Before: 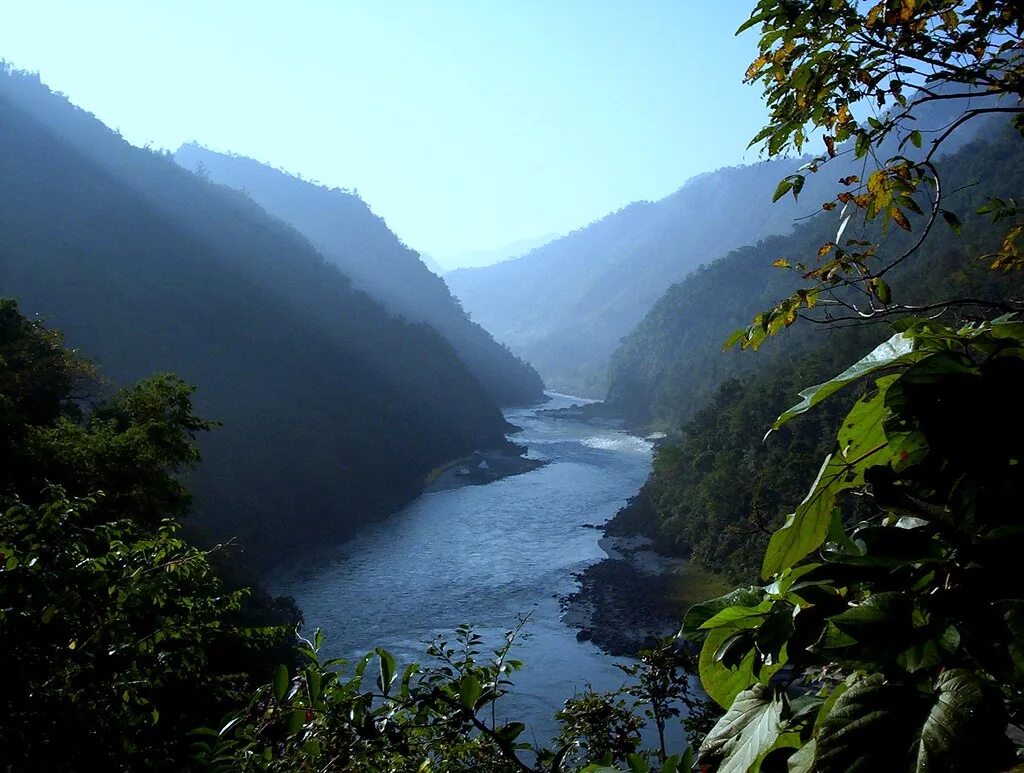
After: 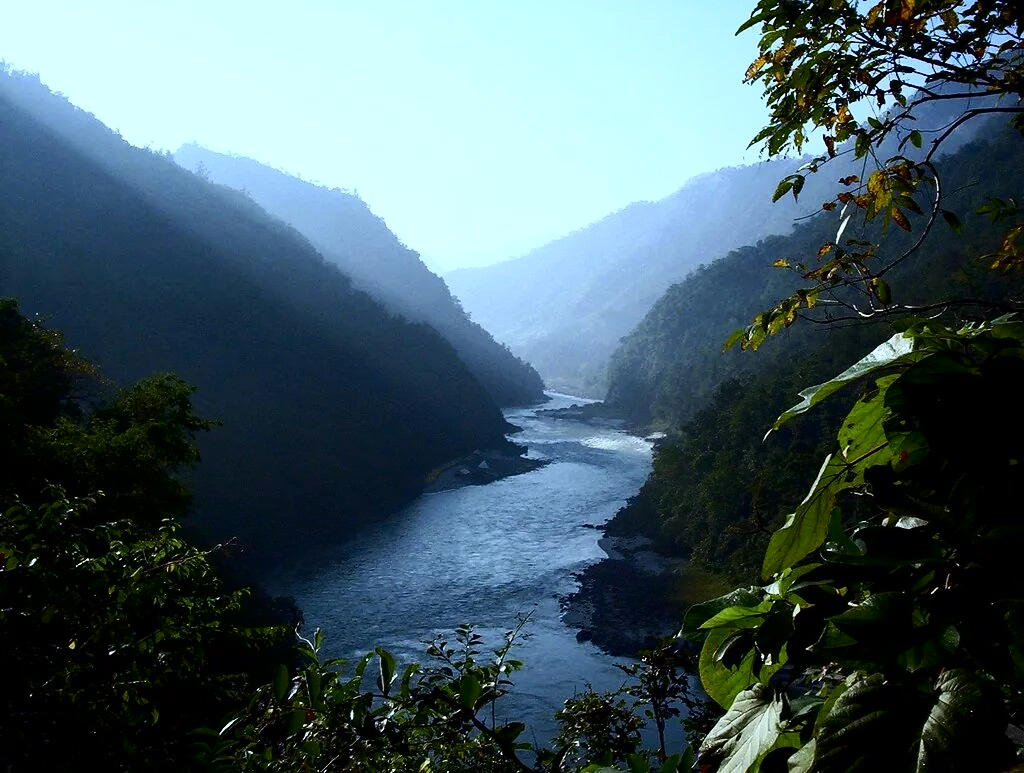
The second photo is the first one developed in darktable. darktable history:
shadows and highlights: radius 334.58, shadows 65.05, highlights 5.54, compress 88.1%, soften with gaussian
contrast brightness saturation: contrast 0.297
